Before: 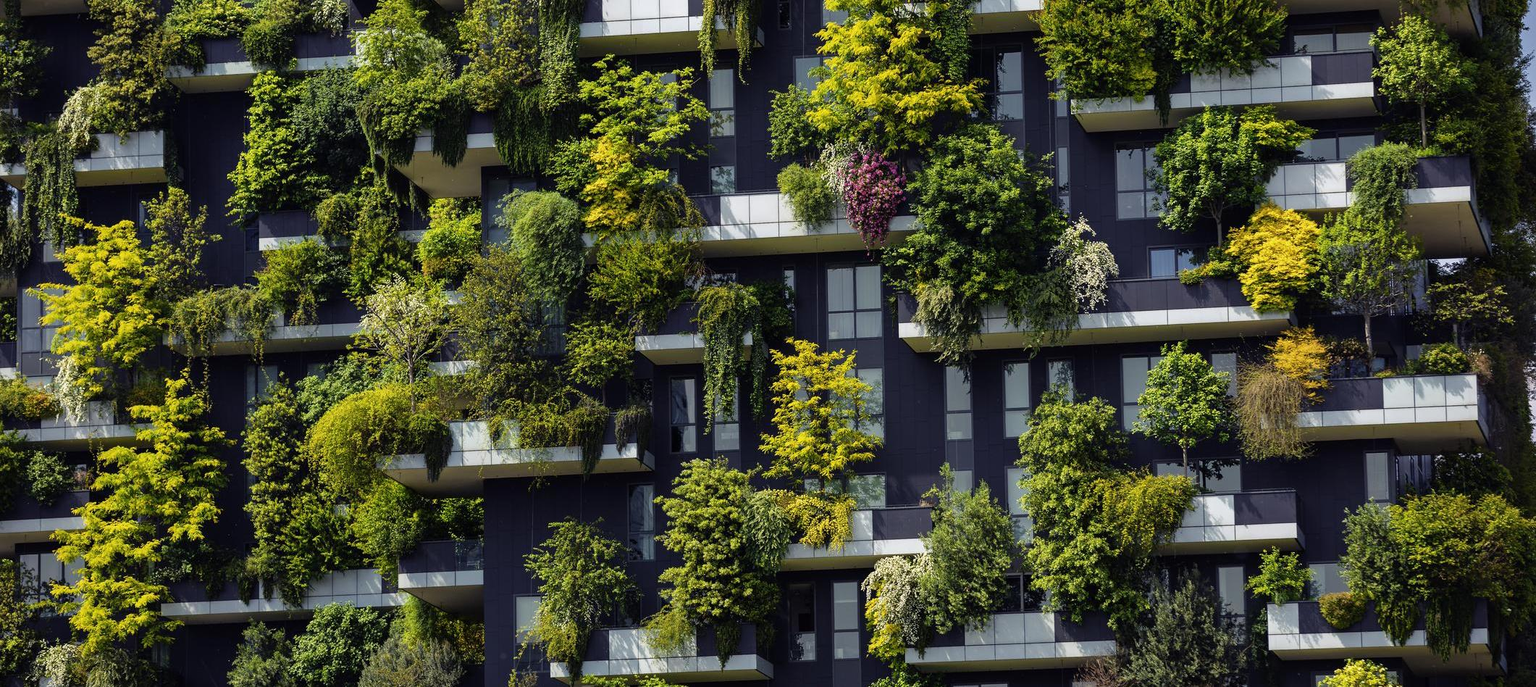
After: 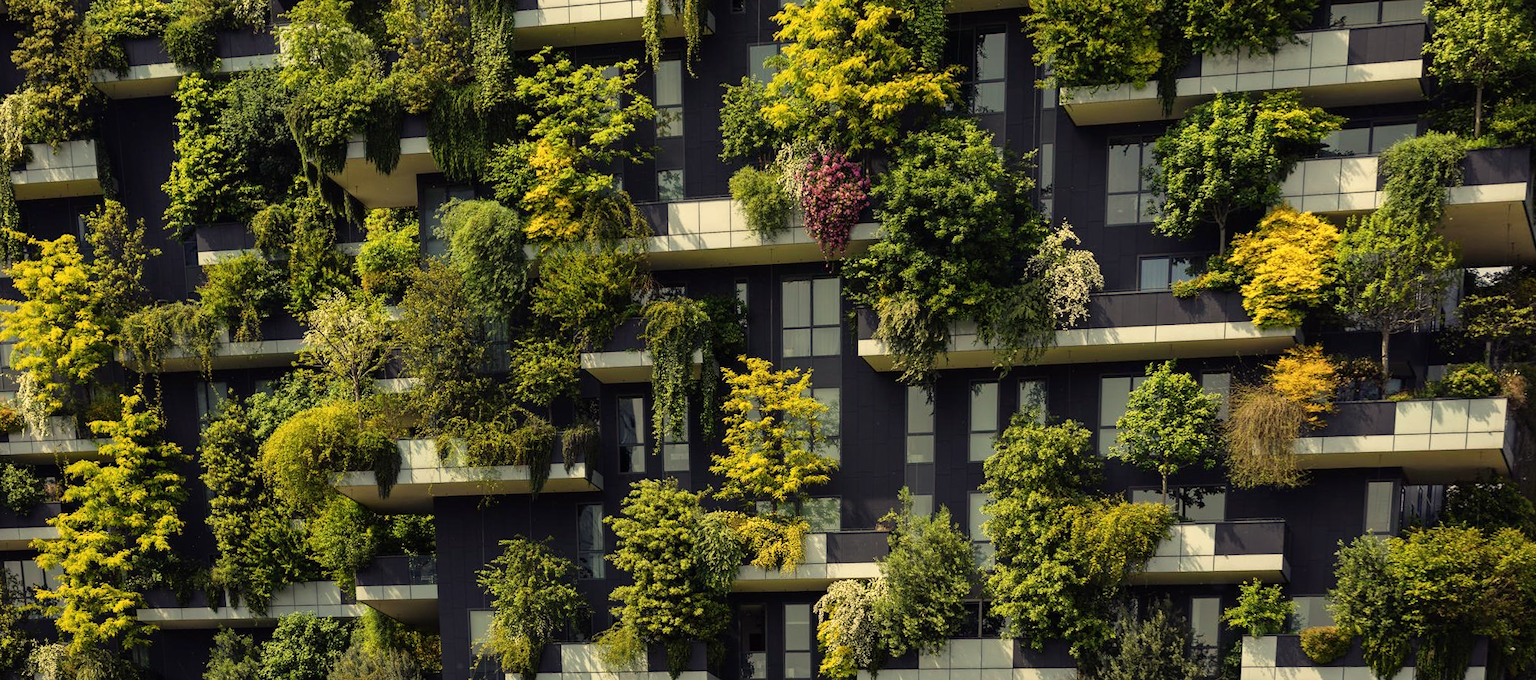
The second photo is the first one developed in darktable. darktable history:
white balance: red 1.08, blue 0.791
rotate and perspective: rotation 0.062°, lens shift (vertical) 0.115, lens shift (horizontal) -0.133, crop left 0.047, crop right 0.94, crop top 0.061, crop bottom 0.94
